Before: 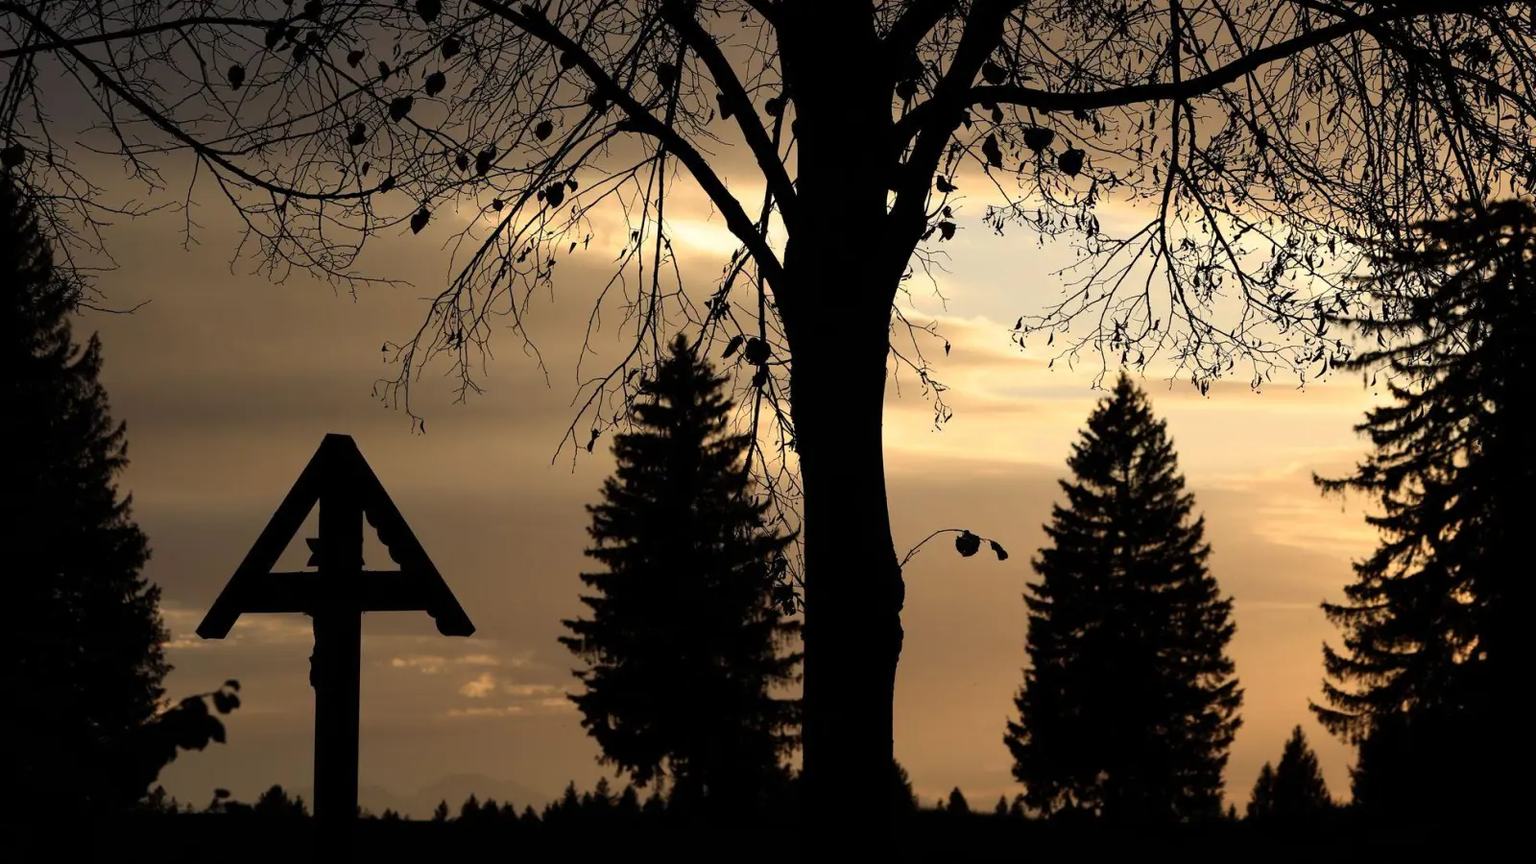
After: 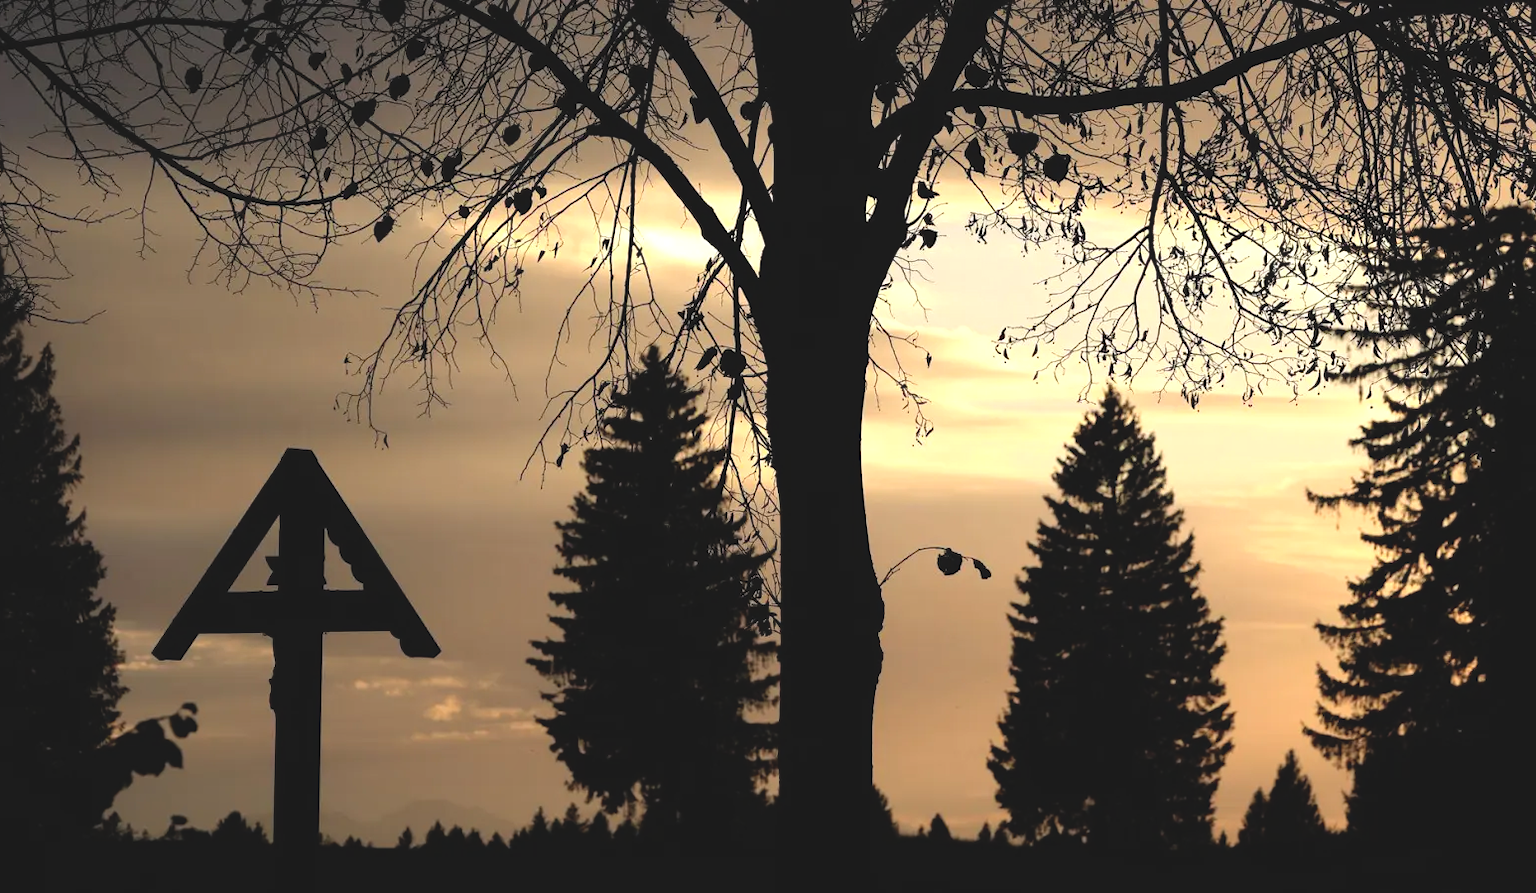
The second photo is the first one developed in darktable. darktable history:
contrast brightness saturation: contrast -0.163, brightness 0.042, saturation -0.134
crop and rotate: left 3.249%
tone equalizer: -8 EV -0.771 EV, -7 EV -0.69 EV, -6 EV -0.597 EV, -5 EV -0.366 EV, -3 EV 0.403 EV, -2 EV 0.6 EV, -1 EV 0.691 EV, +0 EV 0.763 EV
